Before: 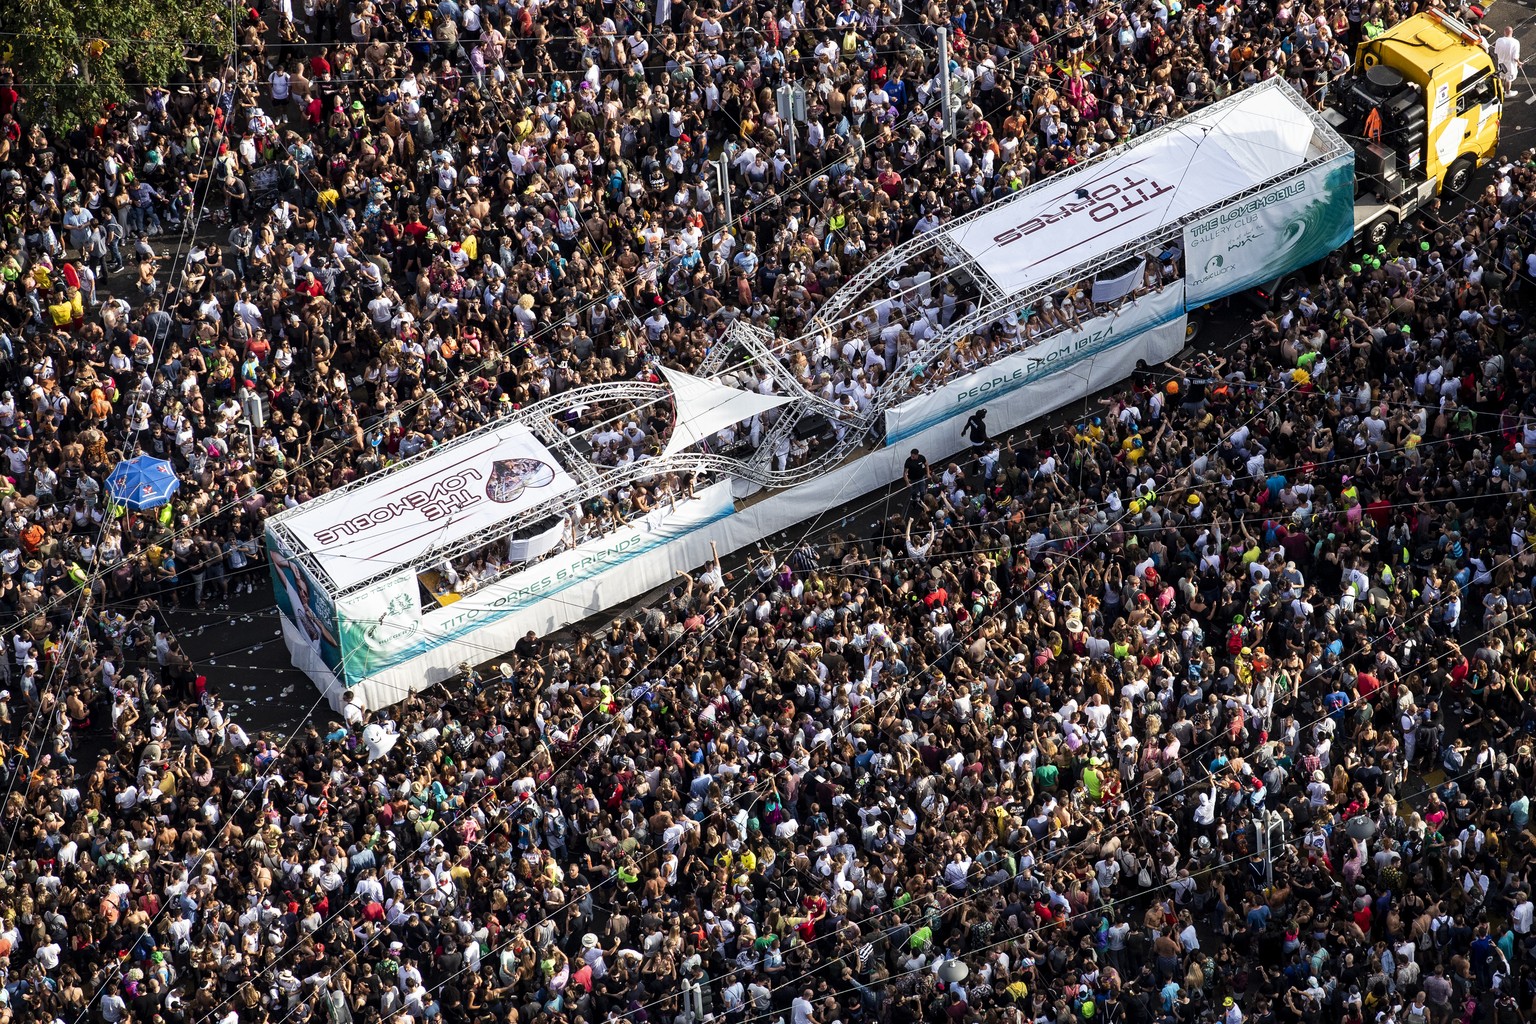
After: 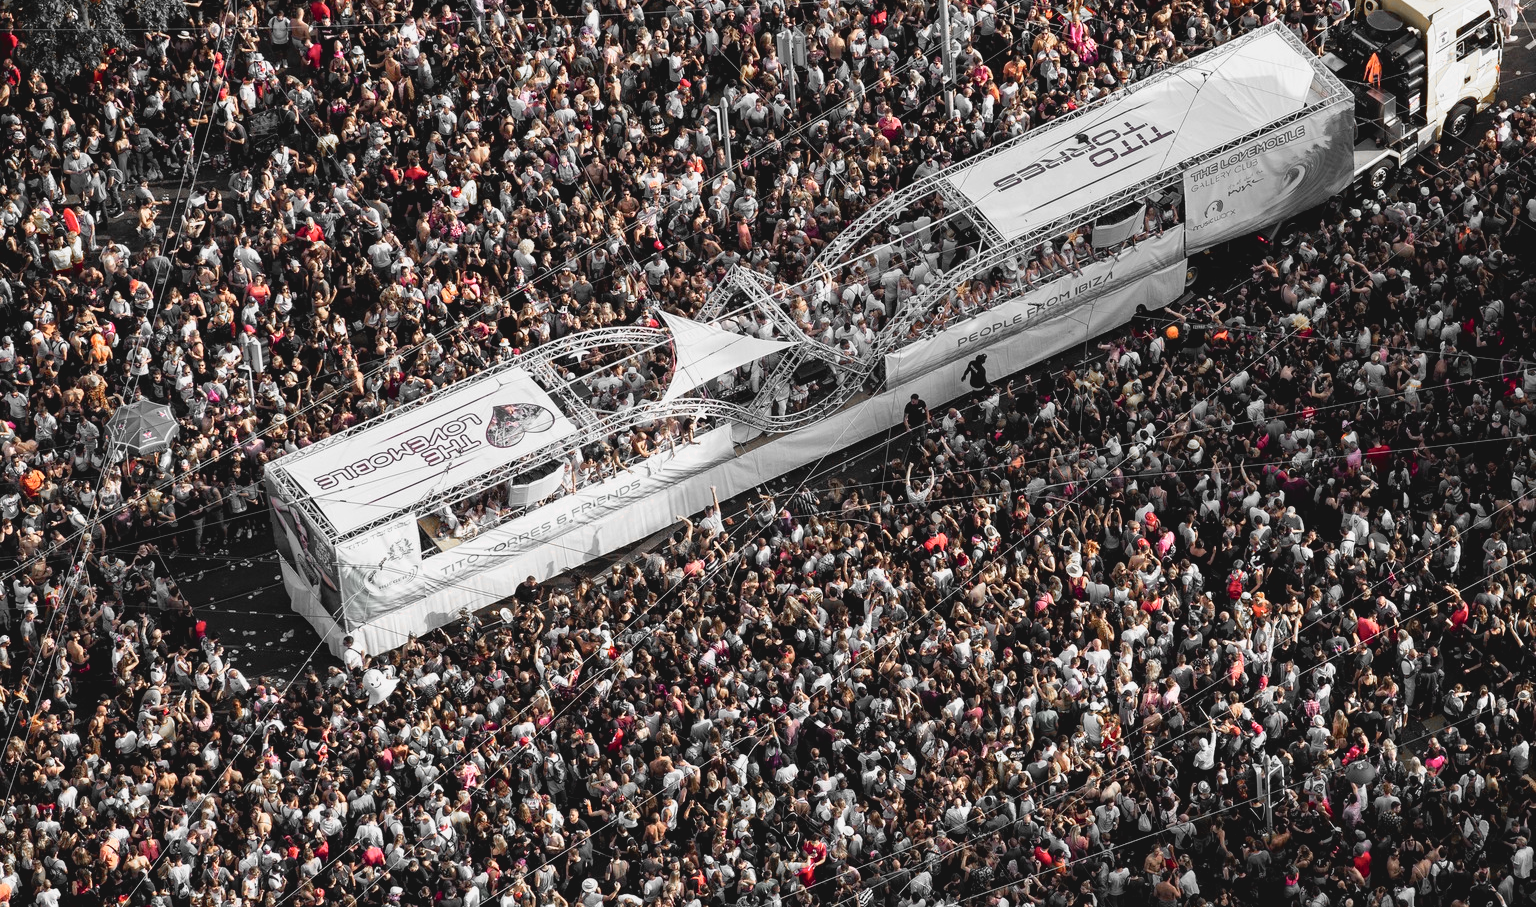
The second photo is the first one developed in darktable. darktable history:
exposure: black level correction 0.004, exposure 0.017 EV, compensate highlight preservation false
contrast brightness saturation: contrast -0.095, brightness 0.048, saturation 0.077
color zones: curves: ch0 [(0, 0.65) (0.096, 0.644) (0.221, 0.539) (0.429, 0.5) (0.571, 0.5) (0.714, 0.5) (0.857, 0.5) (1, 0.65)]; ch1 [(0, 0.5) (0.143, 0.5) (0.257, -0.002) (0.429, 0.04) (0.571, -0.001) (0.714, -0.015) (0.857, 0.024) (1, 0.5)]
crop and rotate: top 5.468%, bottom 5.86%
